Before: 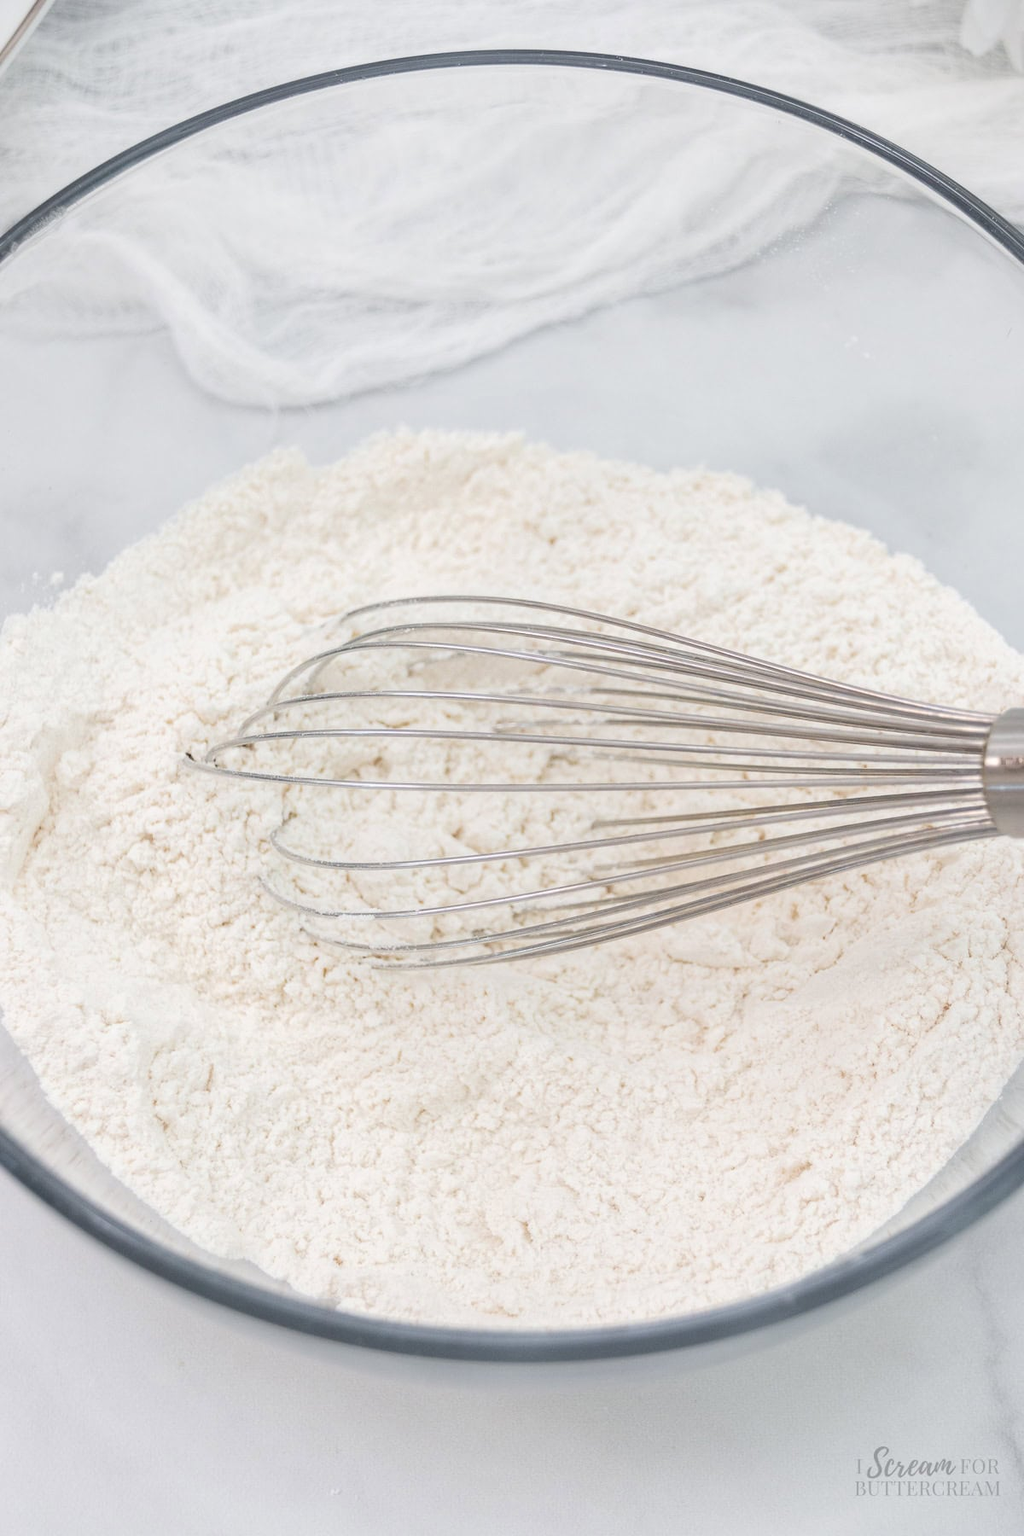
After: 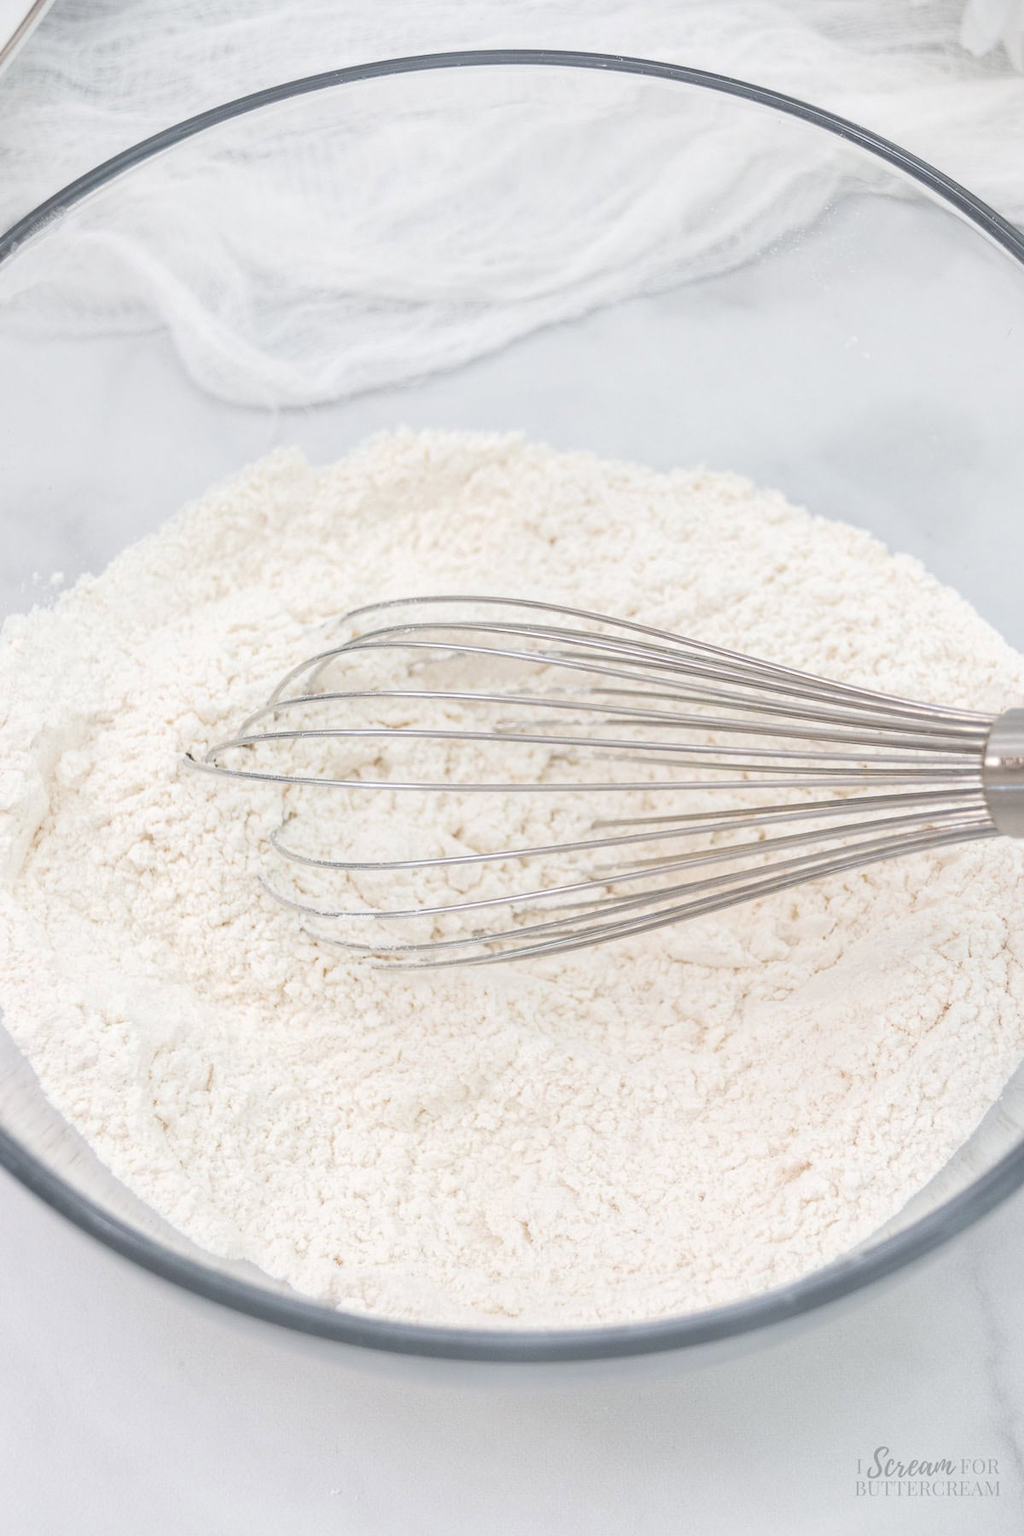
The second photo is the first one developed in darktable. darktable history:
exposure: black level correction -0.039, exposure 0.065 EV, compensate highlight preservation false
